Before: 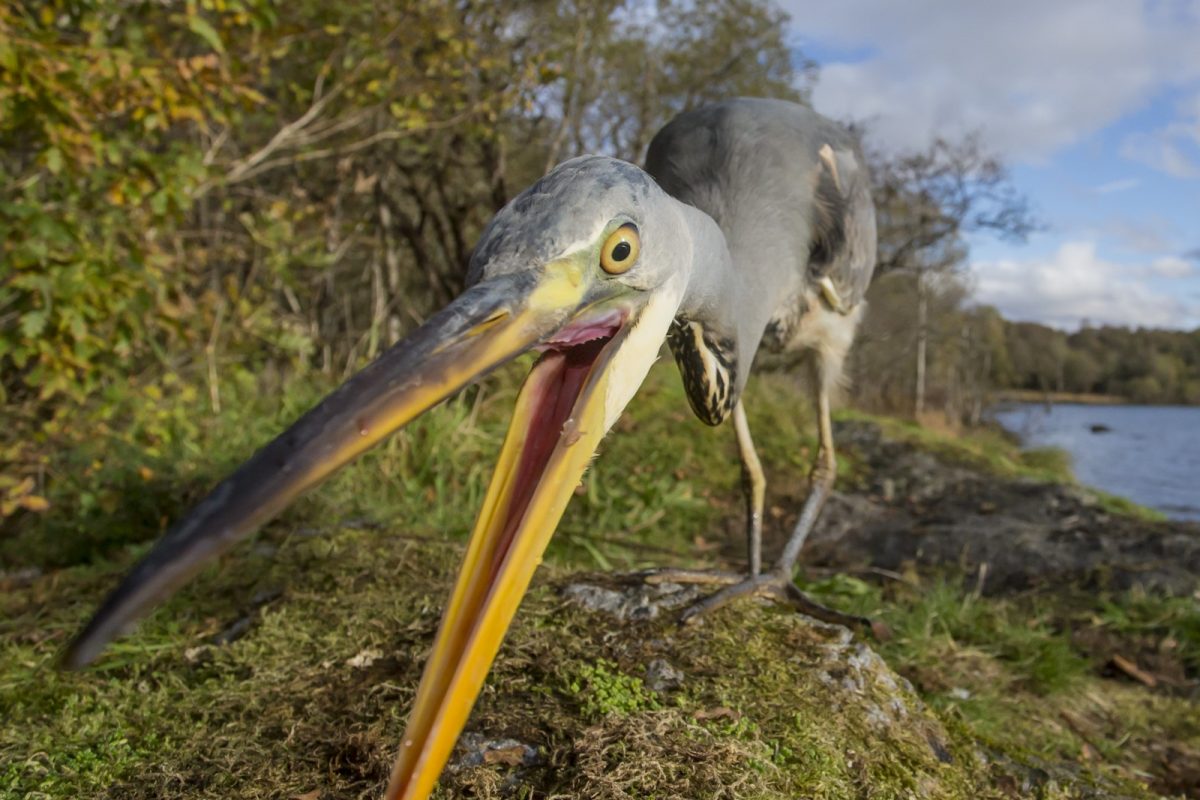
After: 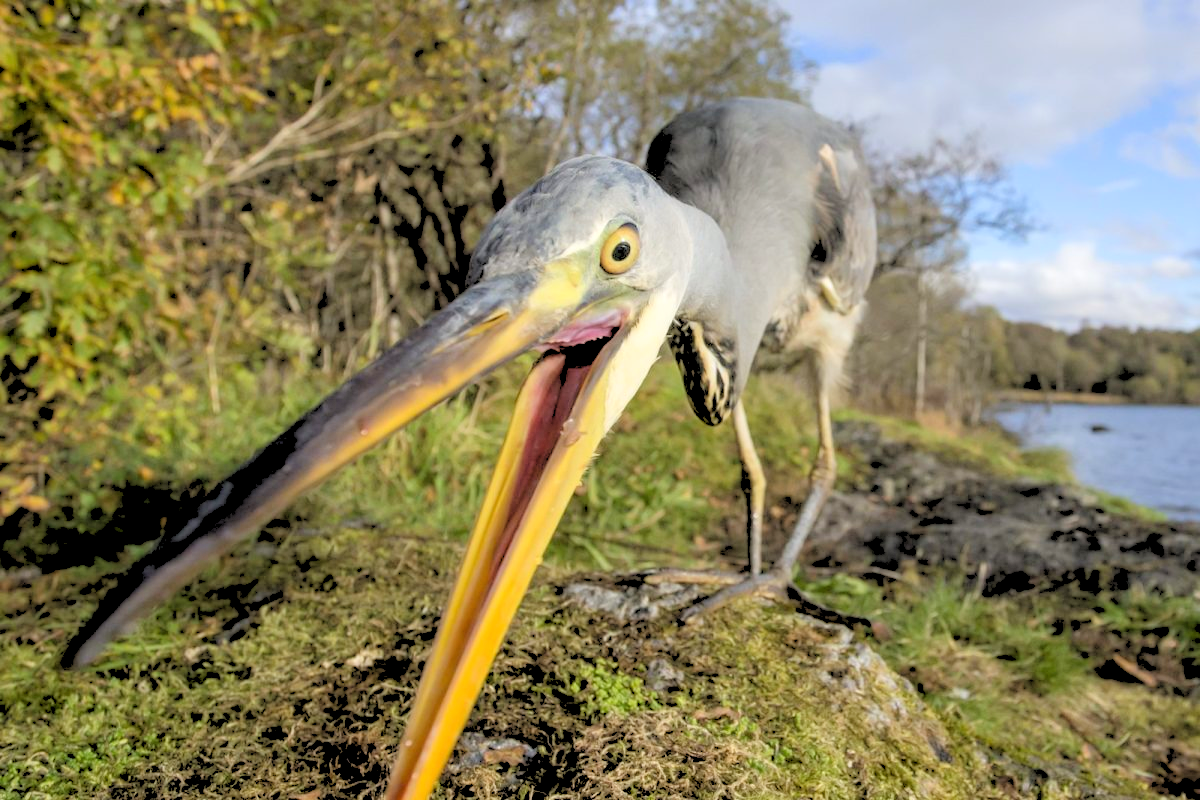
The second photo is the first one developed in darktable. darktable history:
exposure: black level correction 0, exposure 0.3 EV, compensate highlight preservation false
rgb levels: levels [[0.027, 0.429, 0.996], [0, 0.5, 1], [0, 0.5, 1]]
